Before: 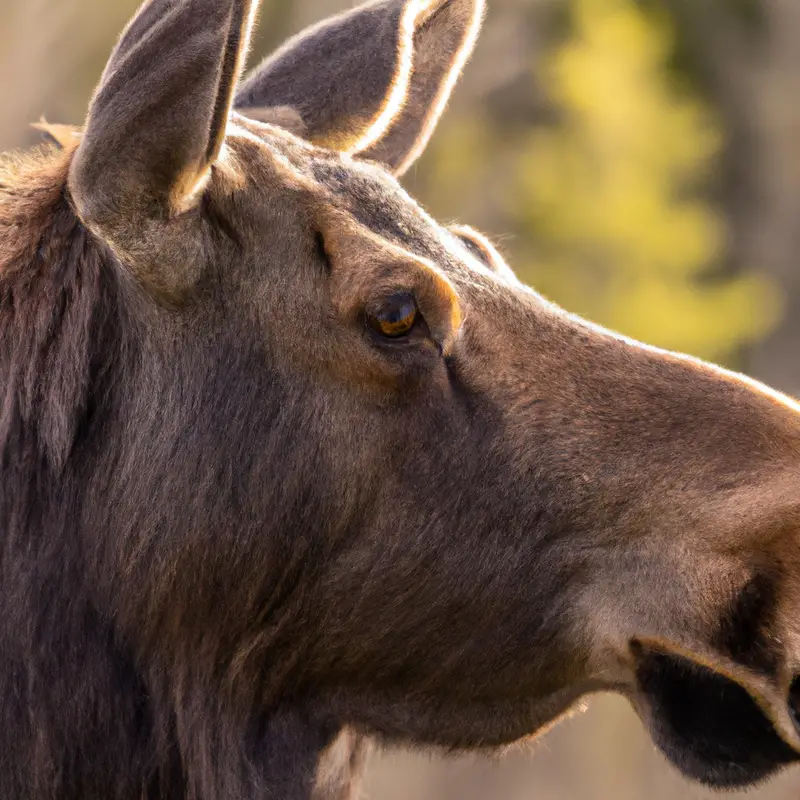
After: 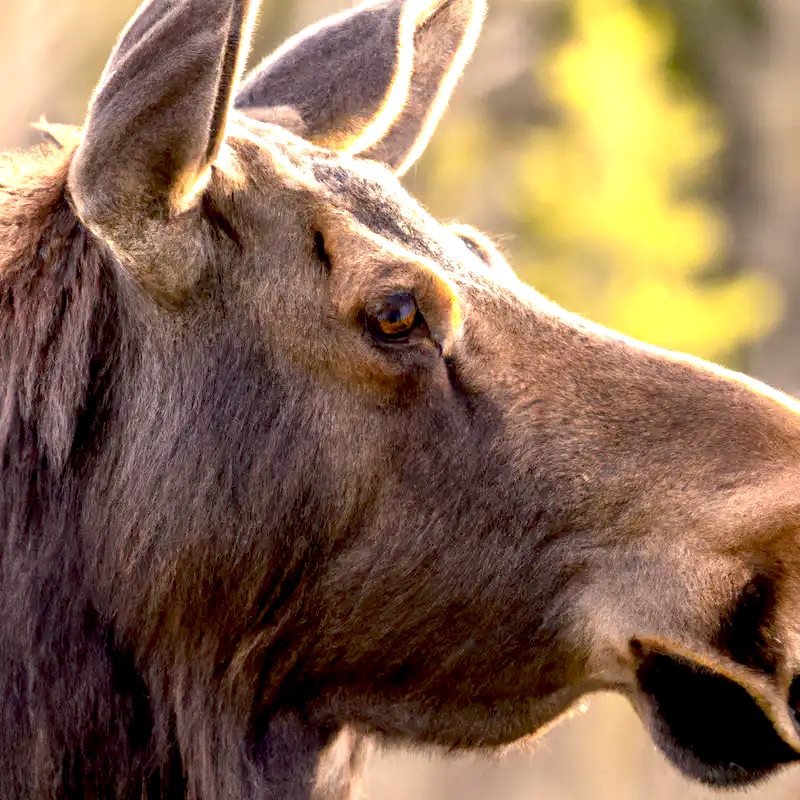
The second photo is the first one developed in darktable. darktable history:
exposure: black level correction 0.01, exposure 1 EV, compensate exposure bias true, compensate highlight preservation false
